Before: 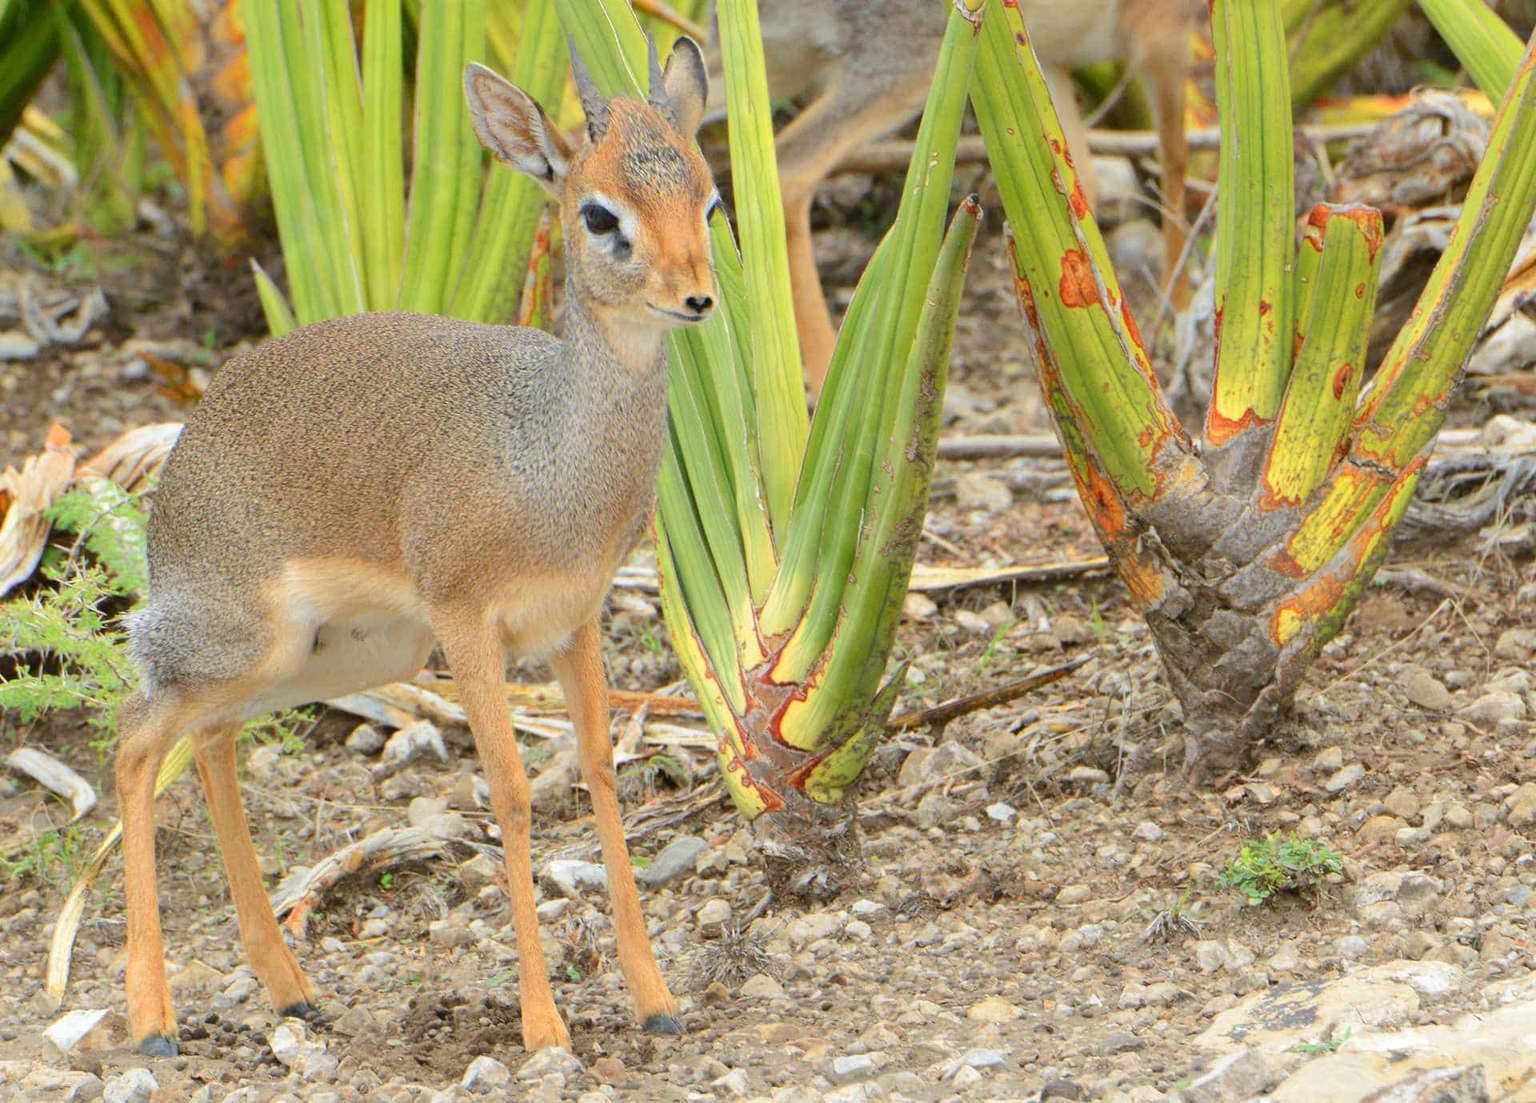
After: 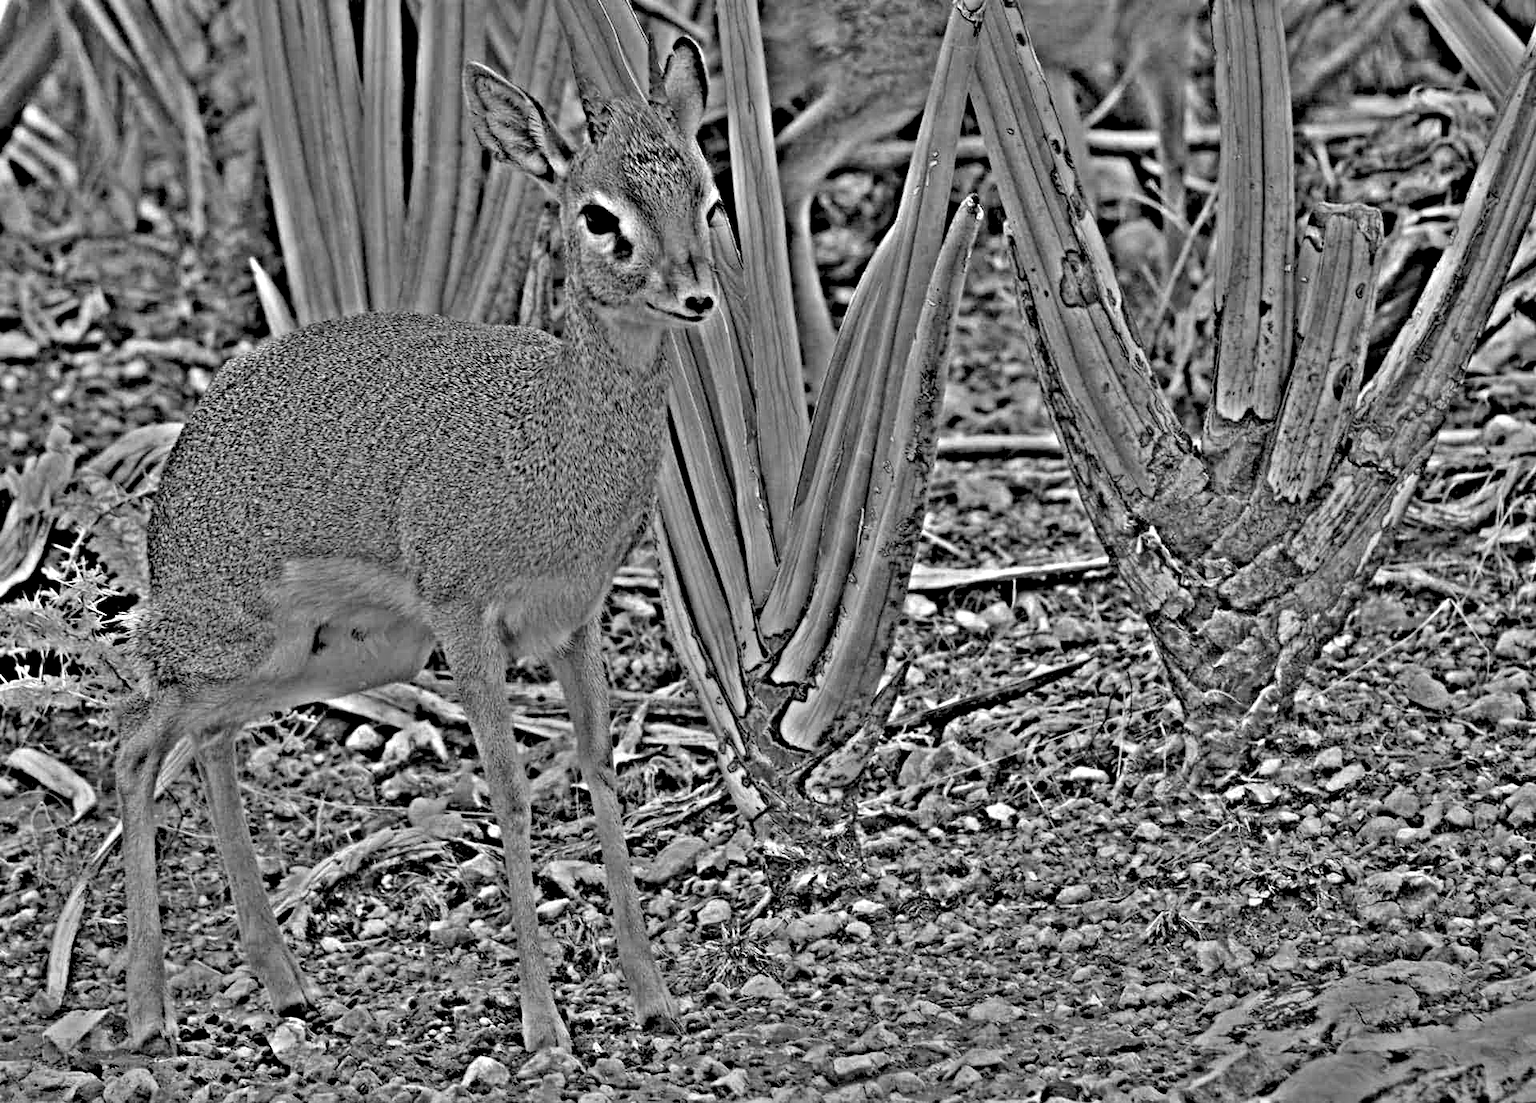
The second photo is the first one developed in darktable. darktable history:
local contrast: highlights 100%, shadows 100%, detail 120%, midtone range 0.2
shadows and highlights: soften with gaussian
rgb levels: levels [[0.034, 0.472, 0.904], [0, 0.5, 1], [0, 0.5, 1]]
white balance: red 1.029, blue 0.92
highpass: on, module defaults
